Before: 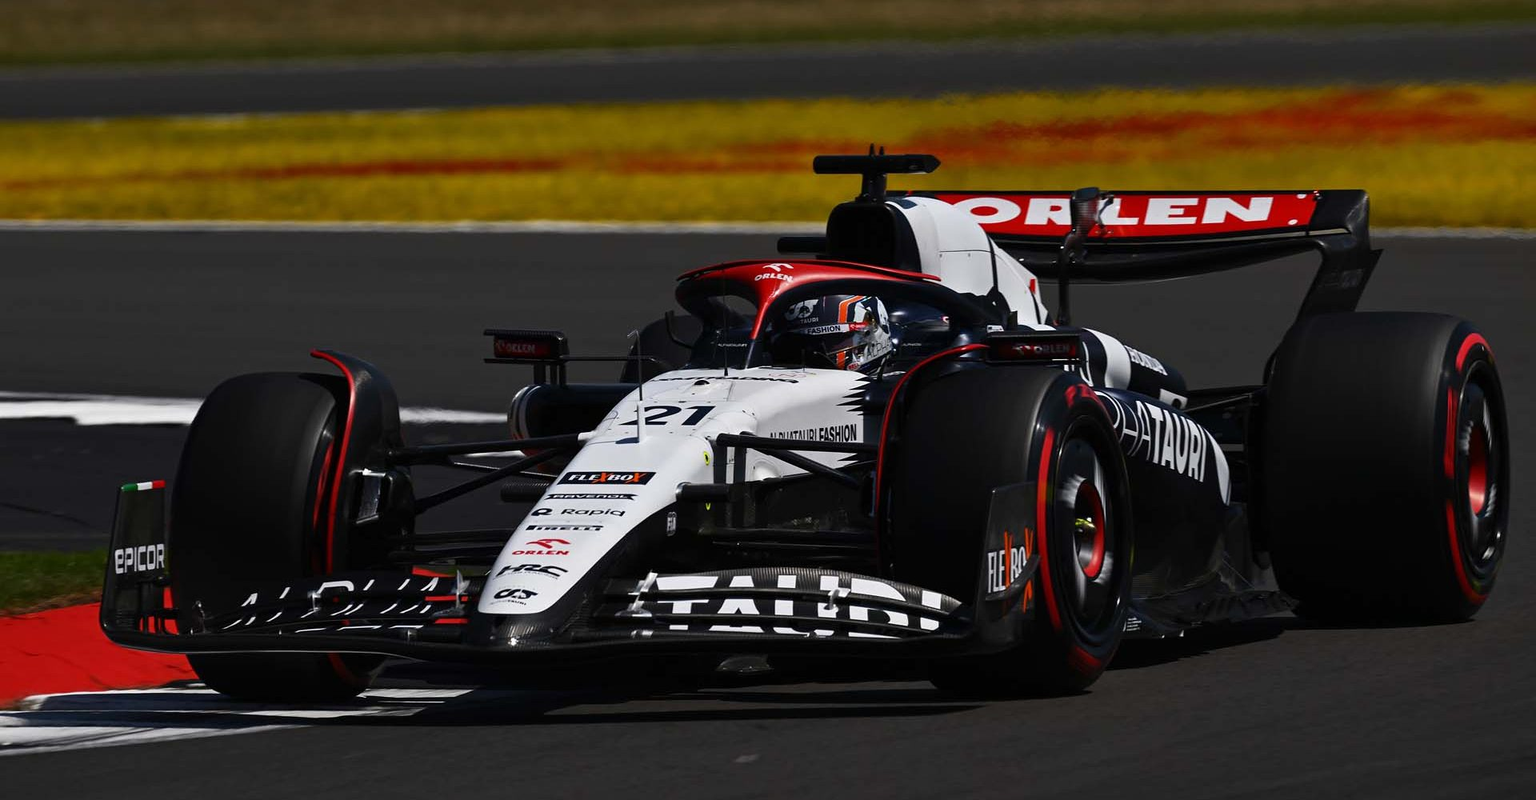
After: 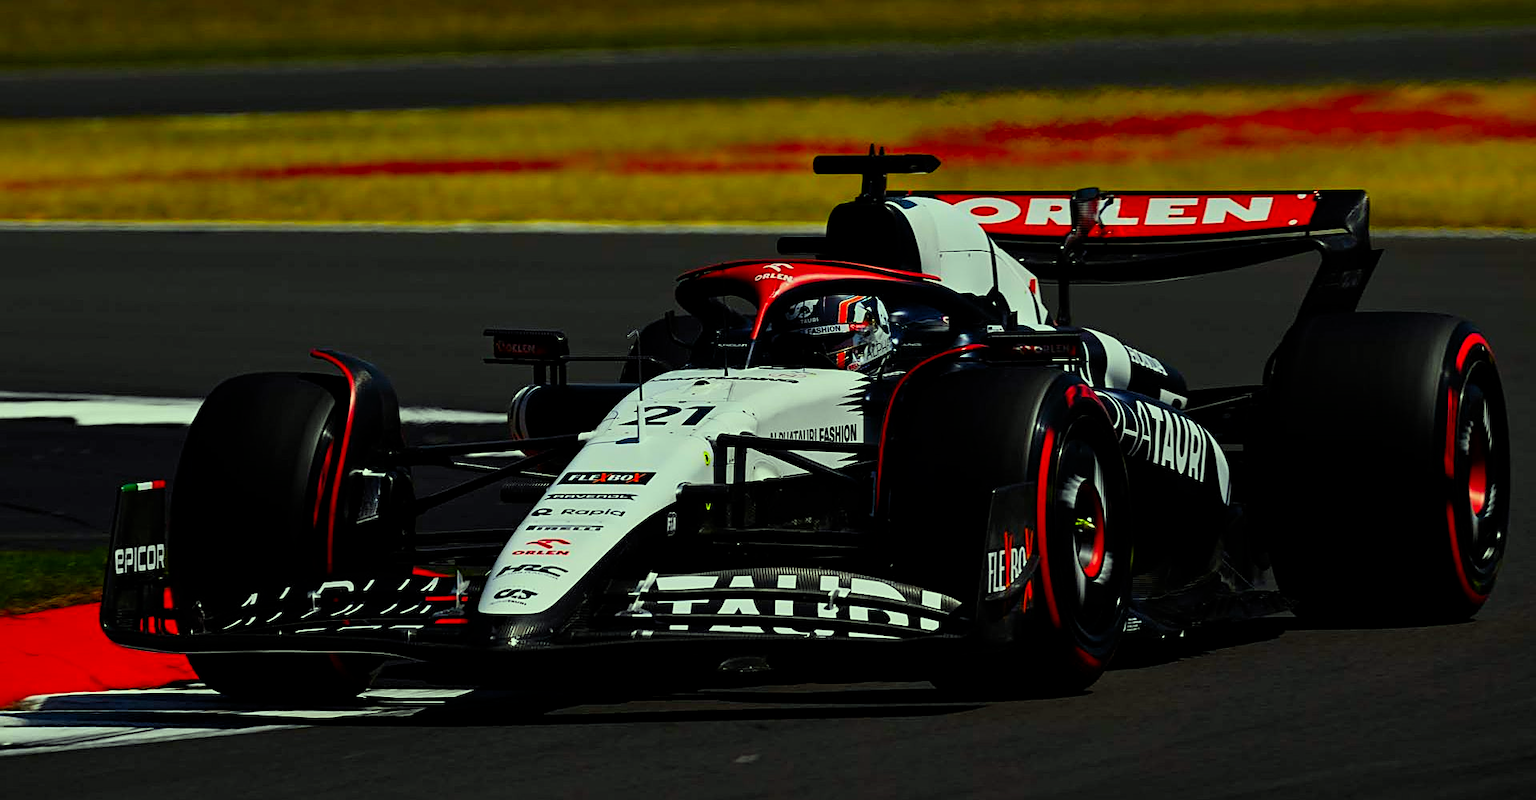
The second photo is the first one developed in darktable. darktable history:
color correction: highlights a* -10.87, highlights b* 9.94, saturation 1.72
sharpen: on, module defaults
filmic rgb: middle gray luminance 9.06%, black relative exposure -10.57 EV, white relative exposure 3.45 EV, target black luminance 0%, hardness 5.98, latitude 59.59%, contrast 1.086, highlights saturation mix 6.26%, shadows ↔ highlights balance 28.86%
